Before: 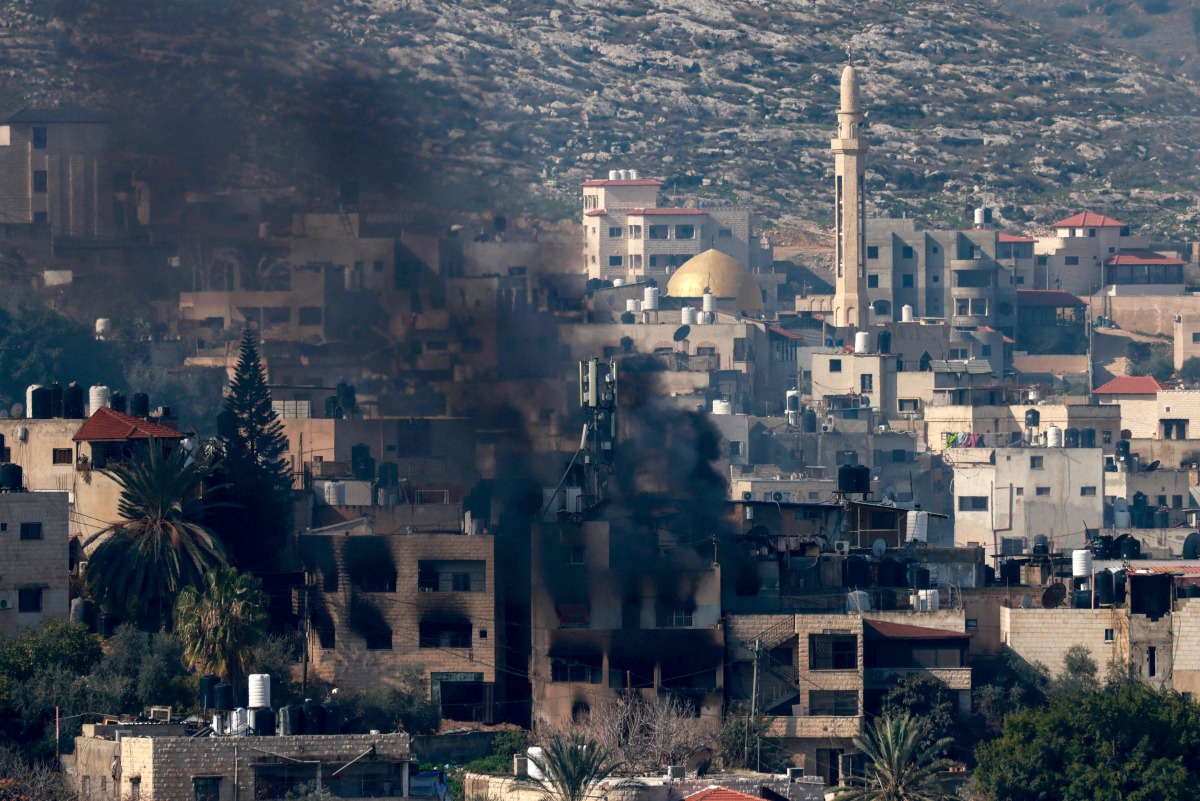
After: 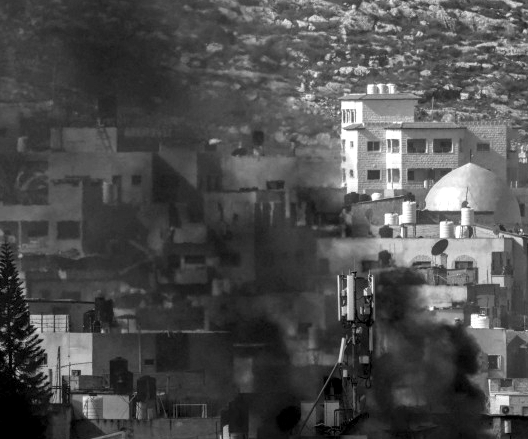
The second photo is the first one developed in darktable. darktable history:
rgb levels: mode RGB, independent channels, levels [[0, 0.474, 1], [0, 0.5, 1], [0, 0.5, 1]]
crop: left 20.248%, top 10.86%, right 35.675%, bottom 34.321%
local contrast: highlights 20%, shadows 70%, detail 170%
white balance: red 0.986, blue 1.01
monochrome: a 30.25, b 92.03
